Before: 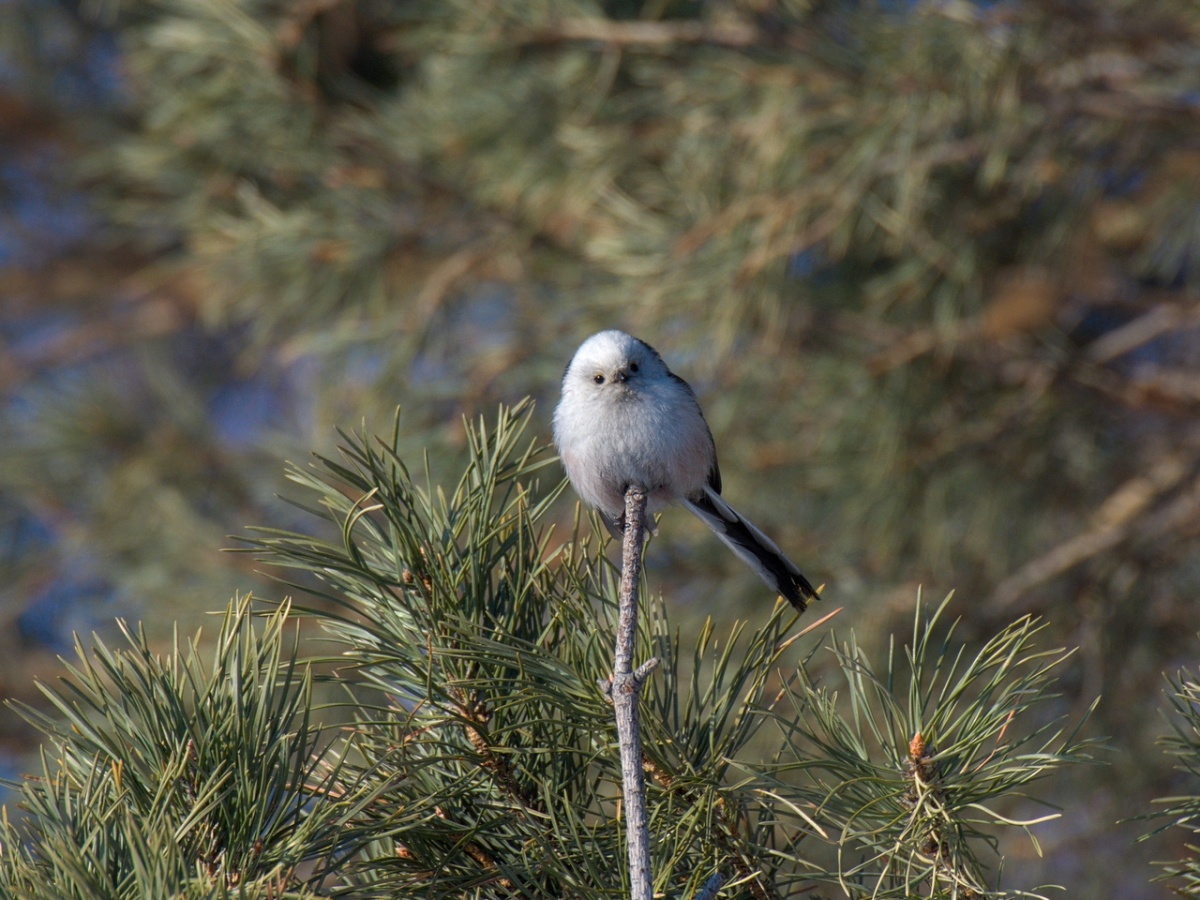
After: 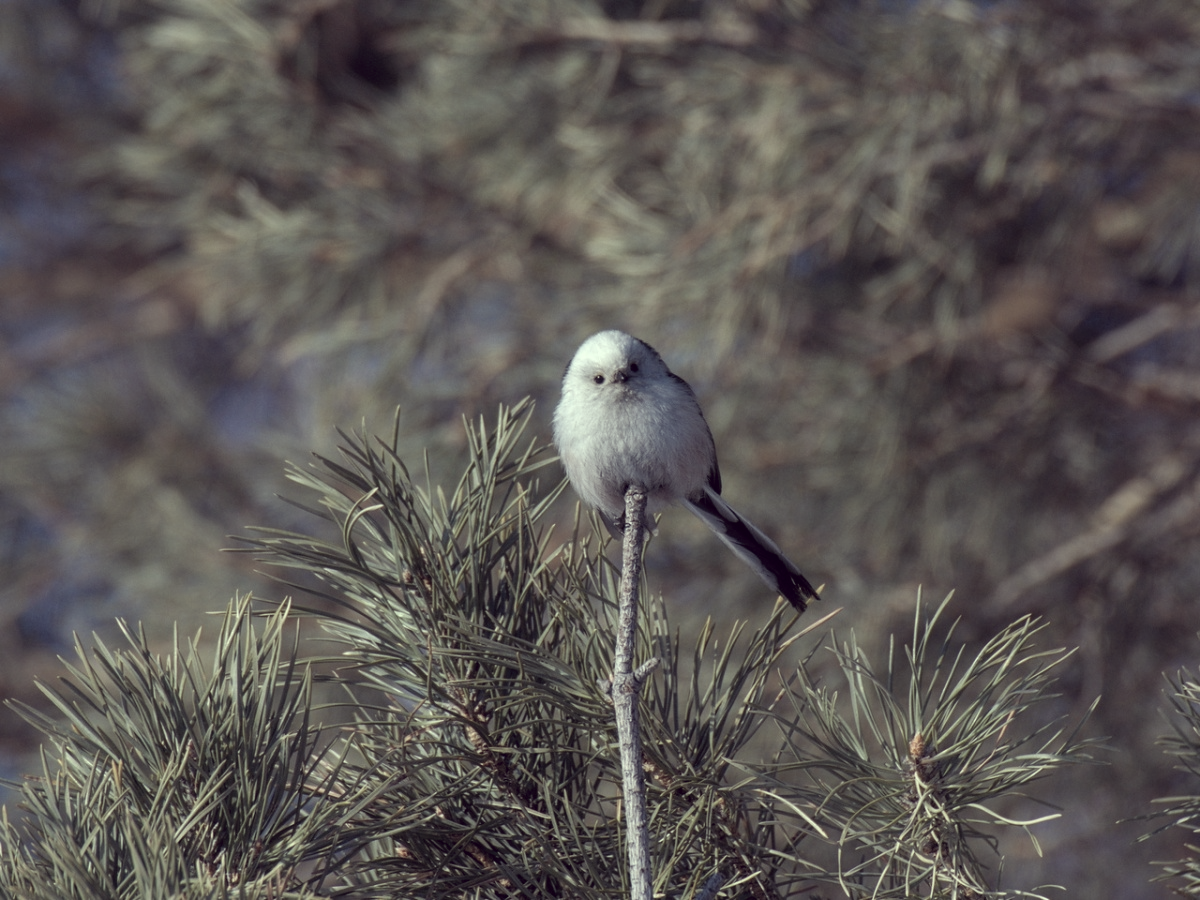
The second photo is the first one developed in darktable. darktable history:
color correction: highlights a* -20.17, highlights b* 20.27, shadows a* 20.03, shadows b* -20.46, saturation 0.43
